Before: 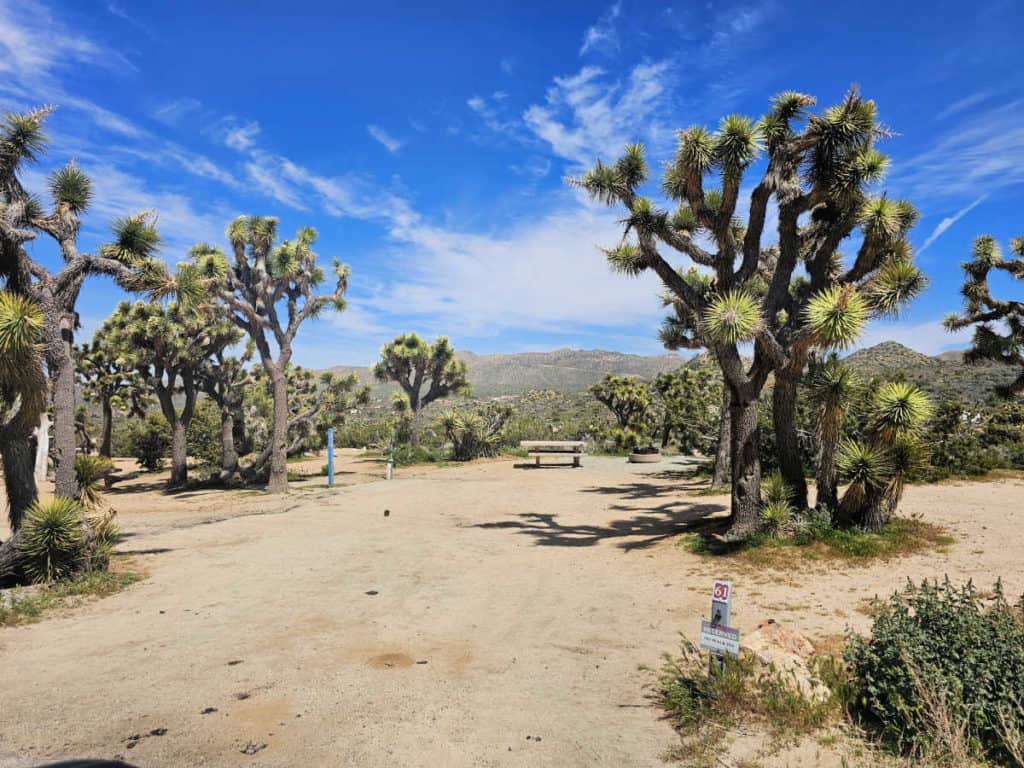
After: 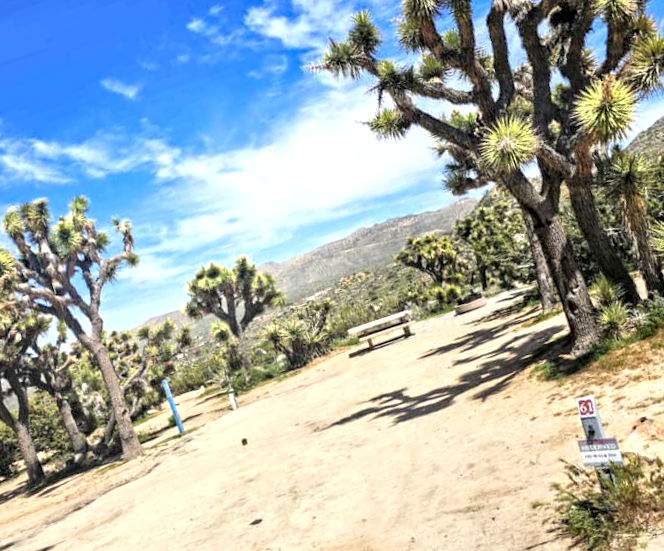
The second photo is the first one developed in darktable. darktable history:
exposure: black level correction 0, exposure 0.693 EV, compensate highlight preservation false
contrast equalizer: octaves 7, y [[0.5, 0.5, 0.544, 0.569, 0.5, 0.5], [0.5 ×6], [0.5 ×6], [0 ×6], [0 ×6]]
crop and rotate: angle 18.93°, left 6.848%, right 3.697%, bottom 1.064%
local contrast: on, module defaults
